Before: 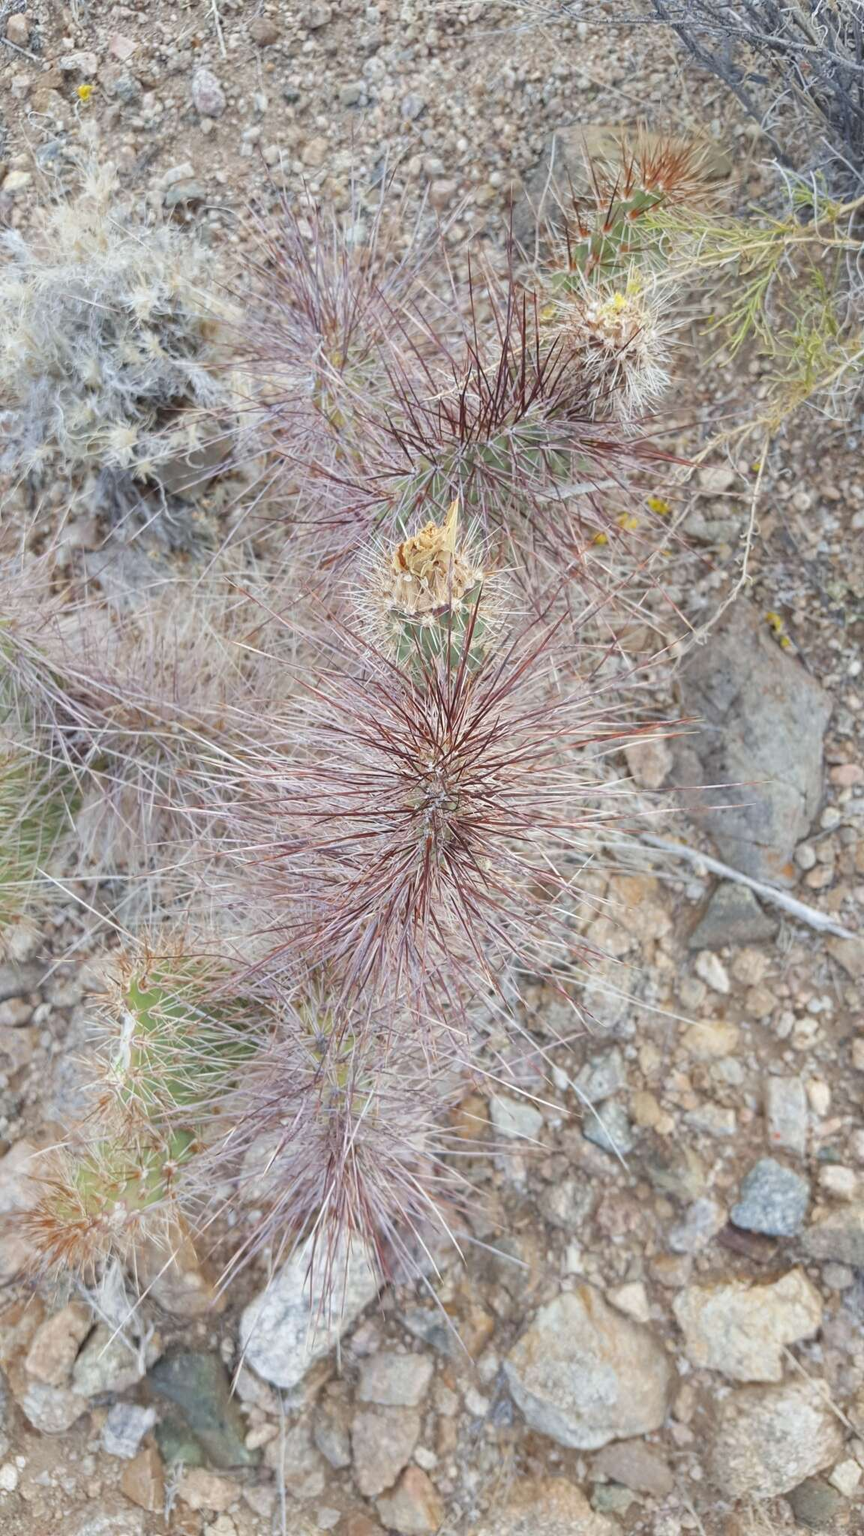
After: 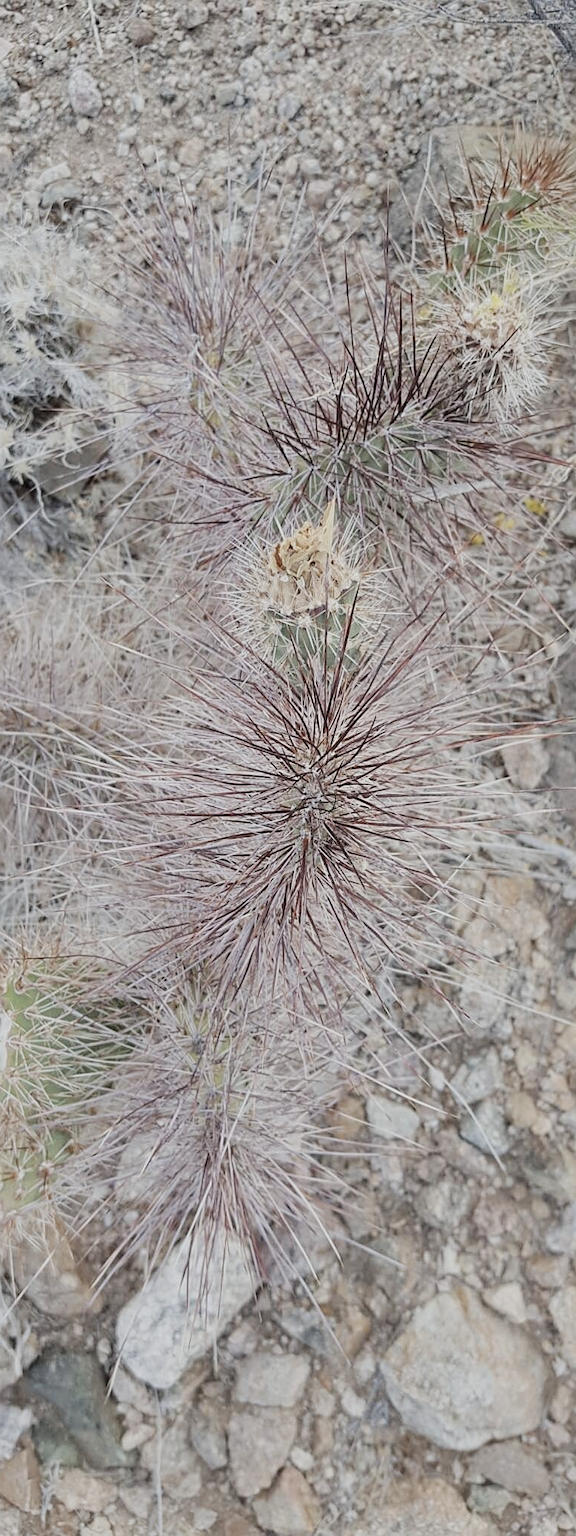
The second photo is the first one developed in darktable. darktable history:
sharpen: on, module defaults
filmic rgb: black relative exposure -7.65 EV, white relative exposure 4.56 EV, hardness 3.61
contrast brightness saturation: contrast 0.105, saturation -0.374
crop and rotate: left 14.345%, right 18.946%
